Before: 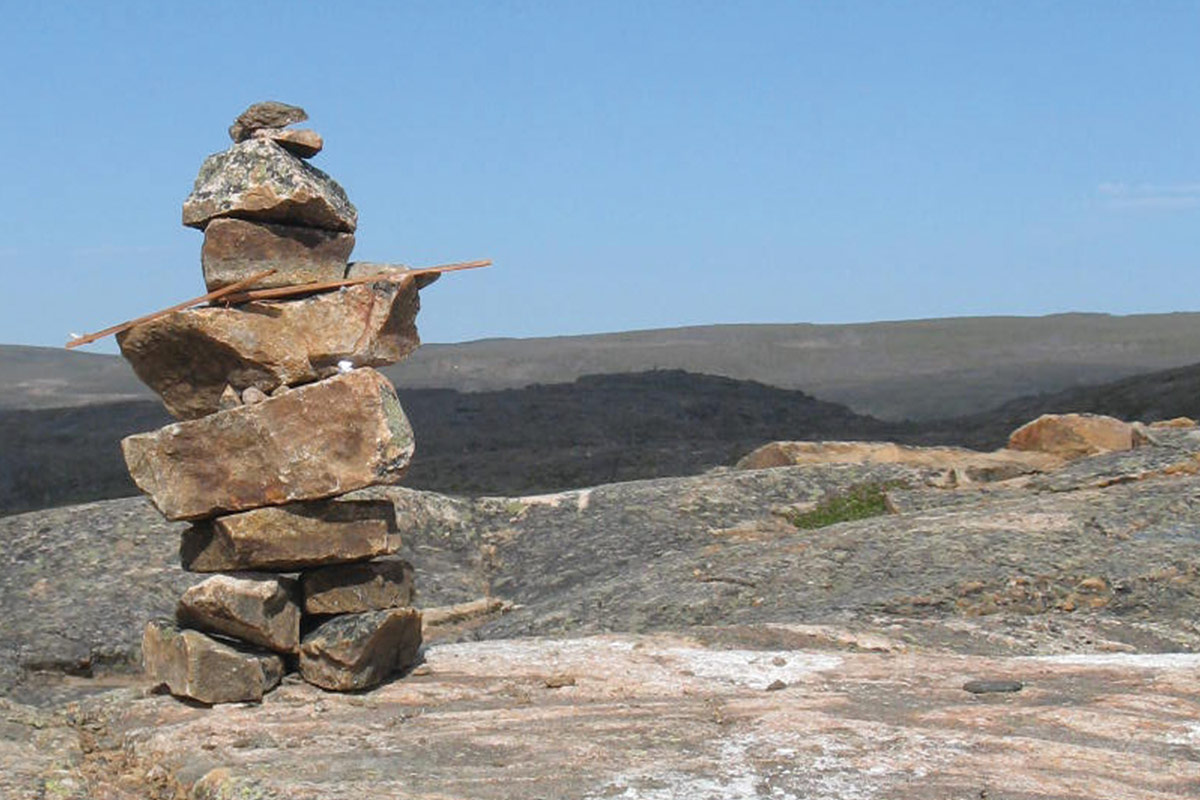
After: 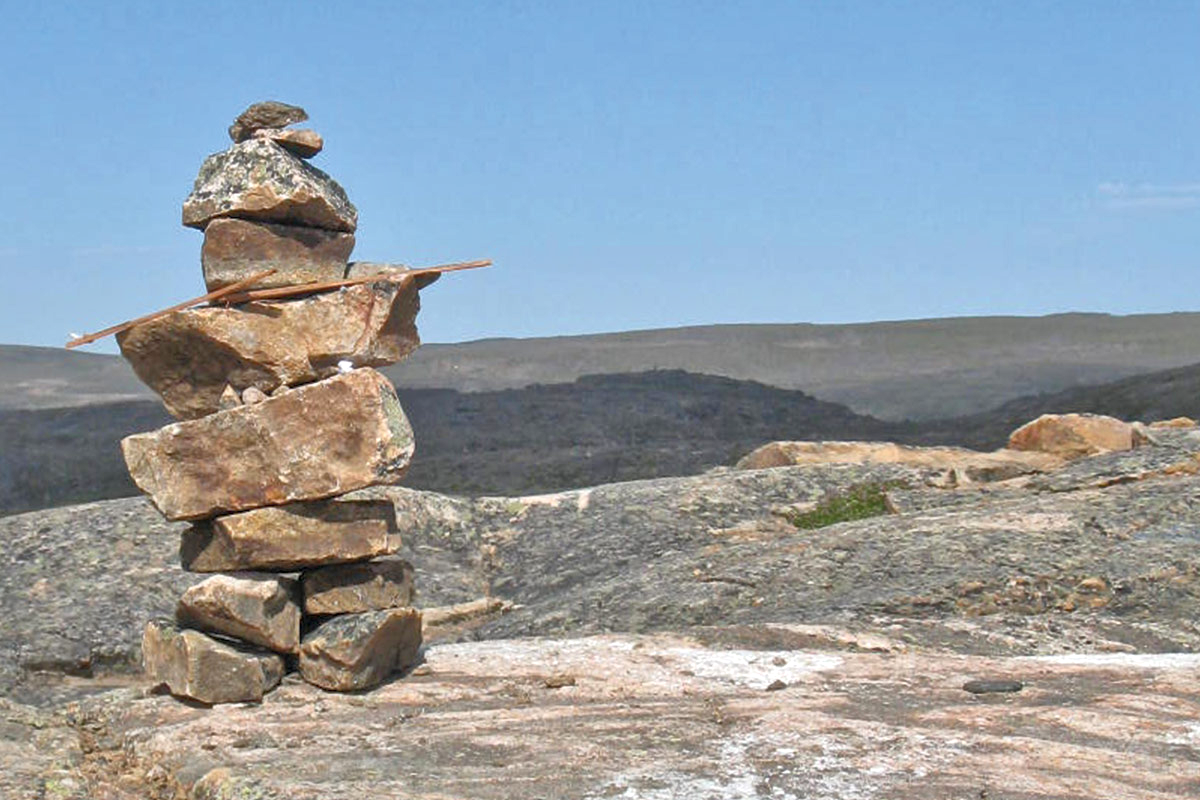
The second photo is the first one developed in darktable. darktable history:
local contrast: mode bilateral grid, contrast 20, coarseness 50, detail 147%, midtone range 0.2
tone equalizer: -7 EV 0.143 EV, -6 EV 0.62 EV, -5 EV 1.18 EV, -4 EV 1.34 EV, -3 EV 1.17 EV, -2 EV 0.6 EV, -1 EV 0.15 EV
